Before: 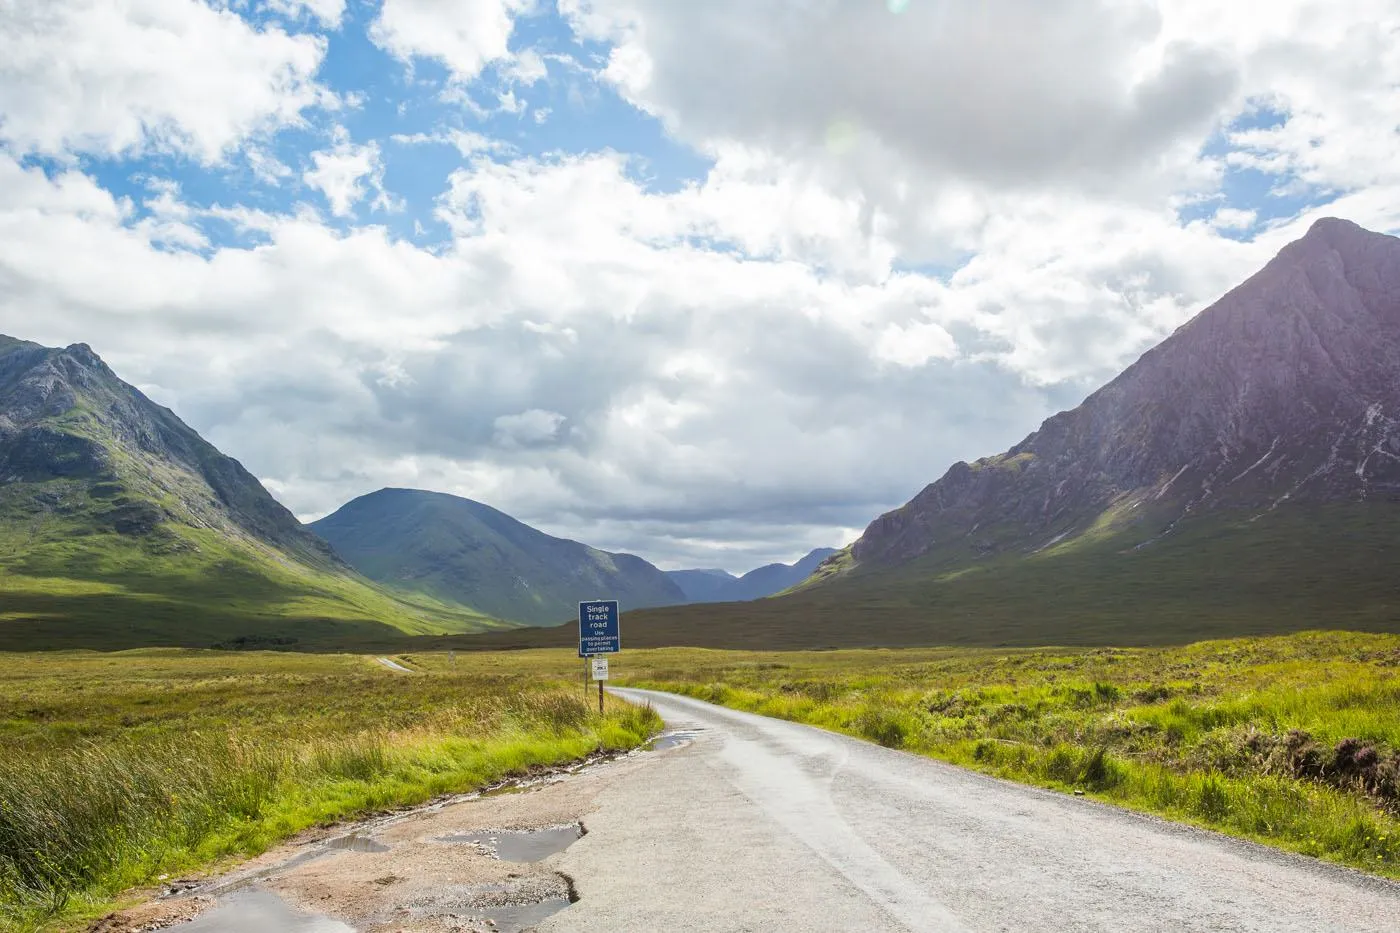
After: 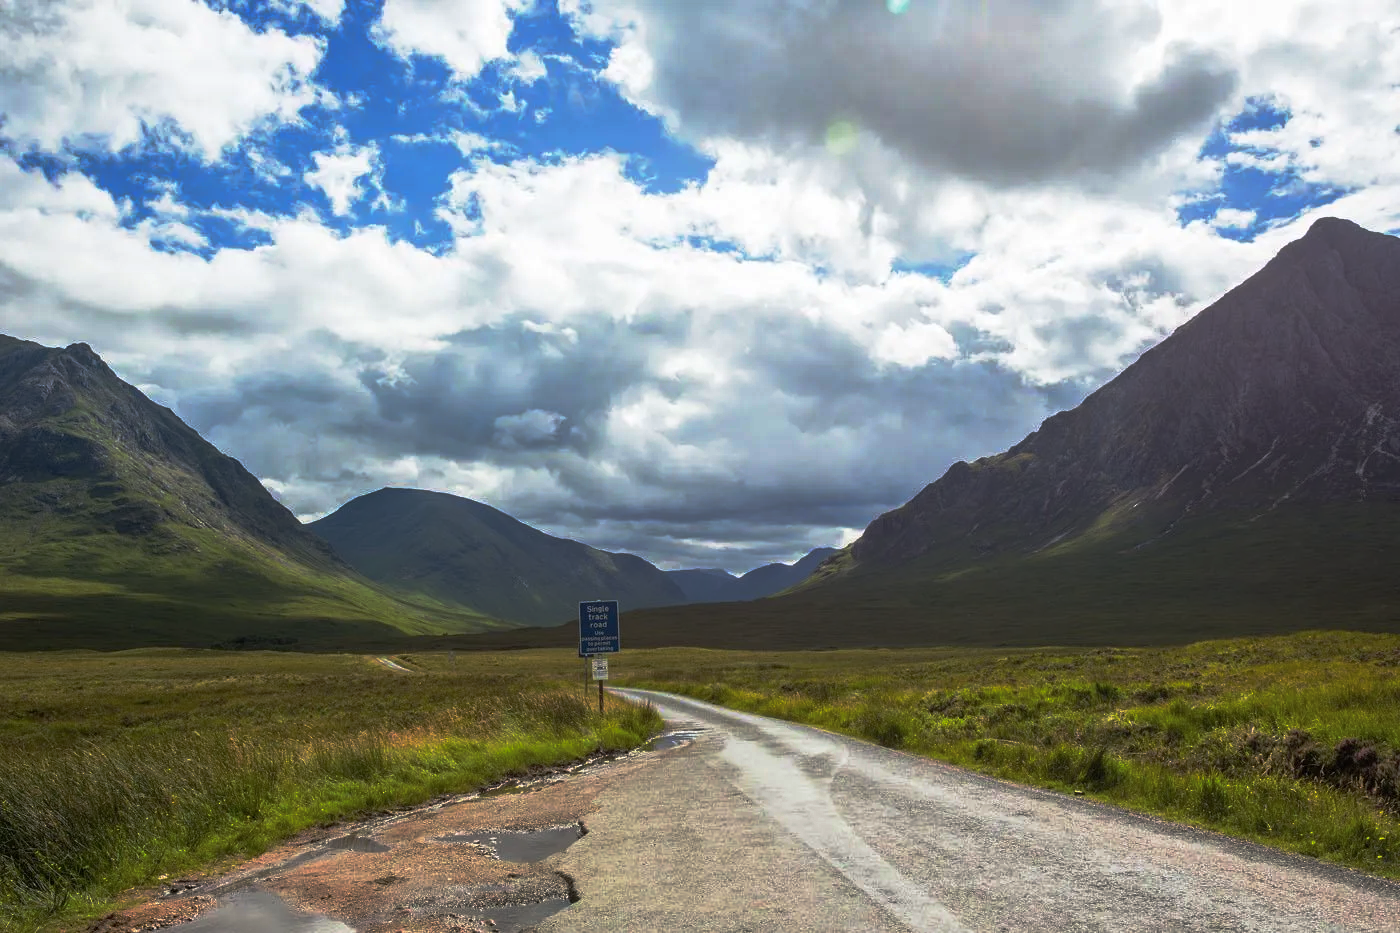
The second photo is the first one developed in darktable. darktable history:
base curve: curves: ch0 [(0, 0) (0.564, 0.291) (0.802, 0.731) (1, 1)], preserve colors none
